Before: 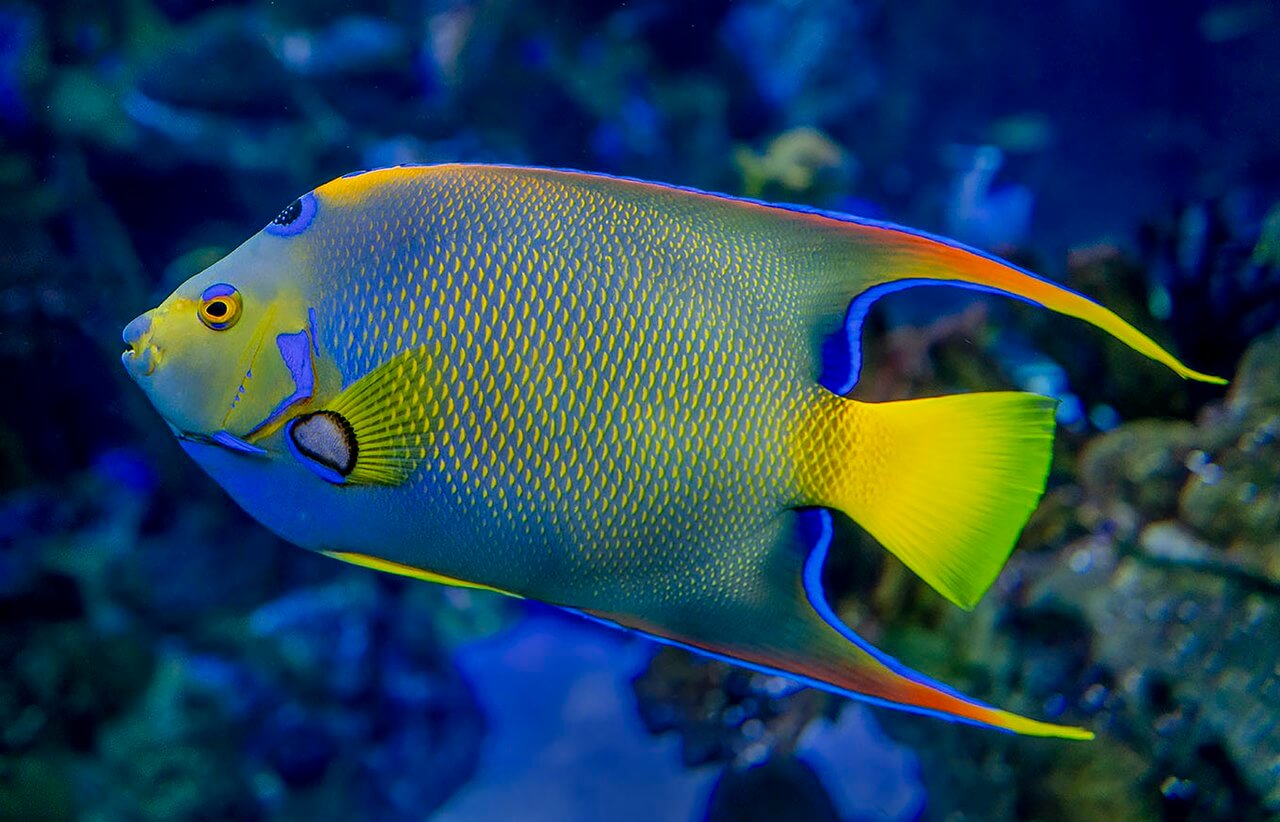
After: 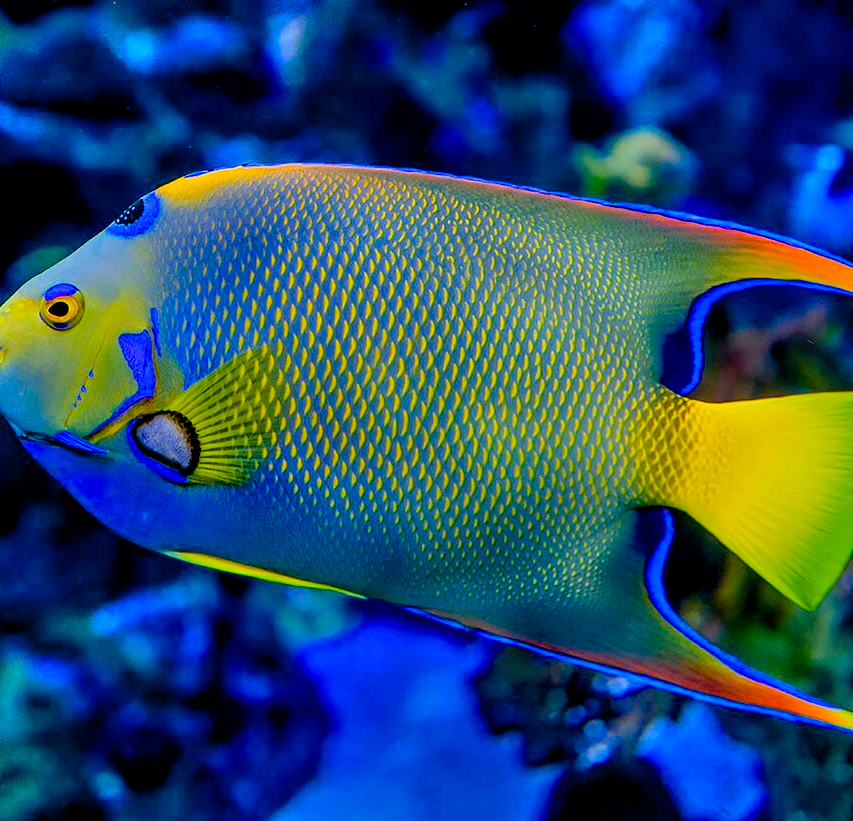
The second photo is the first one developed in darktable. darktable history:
exposure: black level correction 0.004, exposure 0.015 EV, compensate exposure bias true, compensate highlight preservation false
color balance rgb: shadows lift › luminance -10.026%, perceptual saturation grading › global saturation 34.918%, perceptual saturation grading › highlights -29.88%, perceptual saturation grading › shadows 35.282%
shadows and highlights: low approximation 0.01, soften with gaussian
crop and rotate: left 12.396%, right 20.899%
